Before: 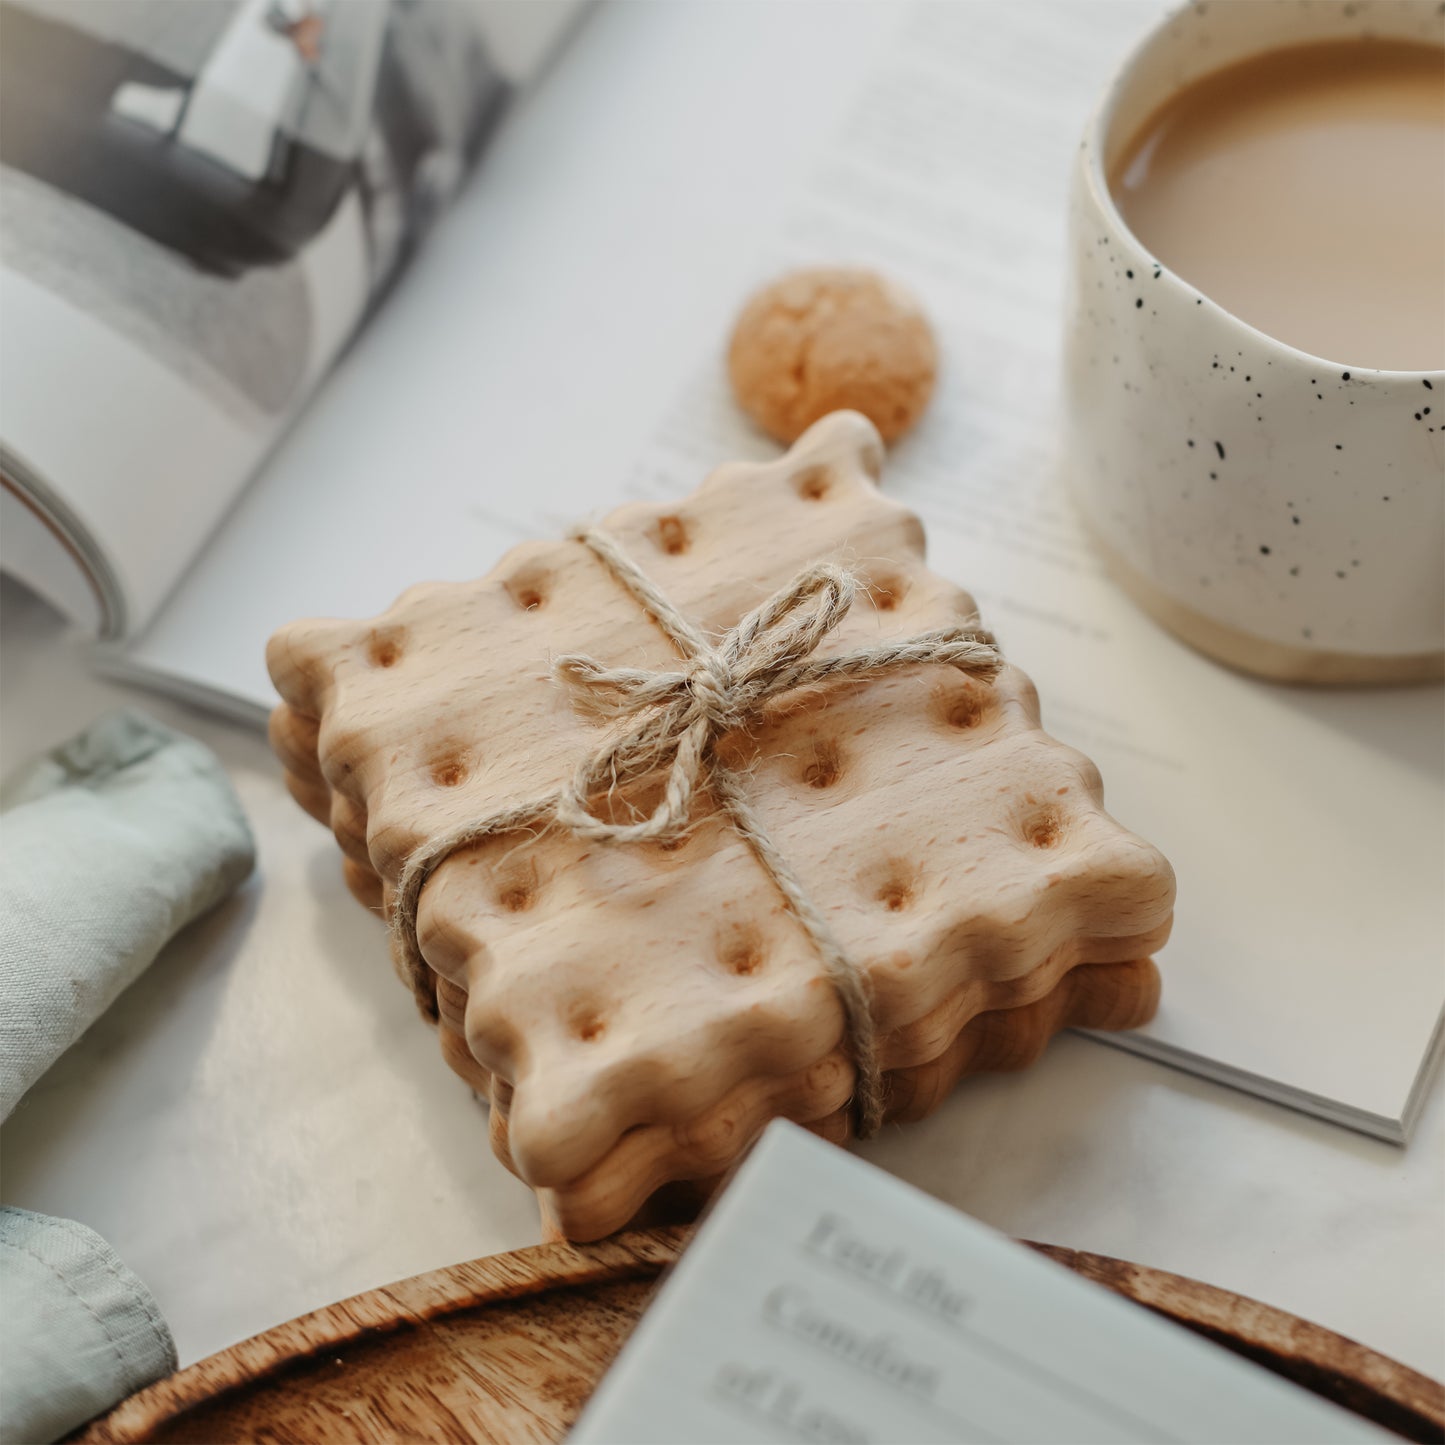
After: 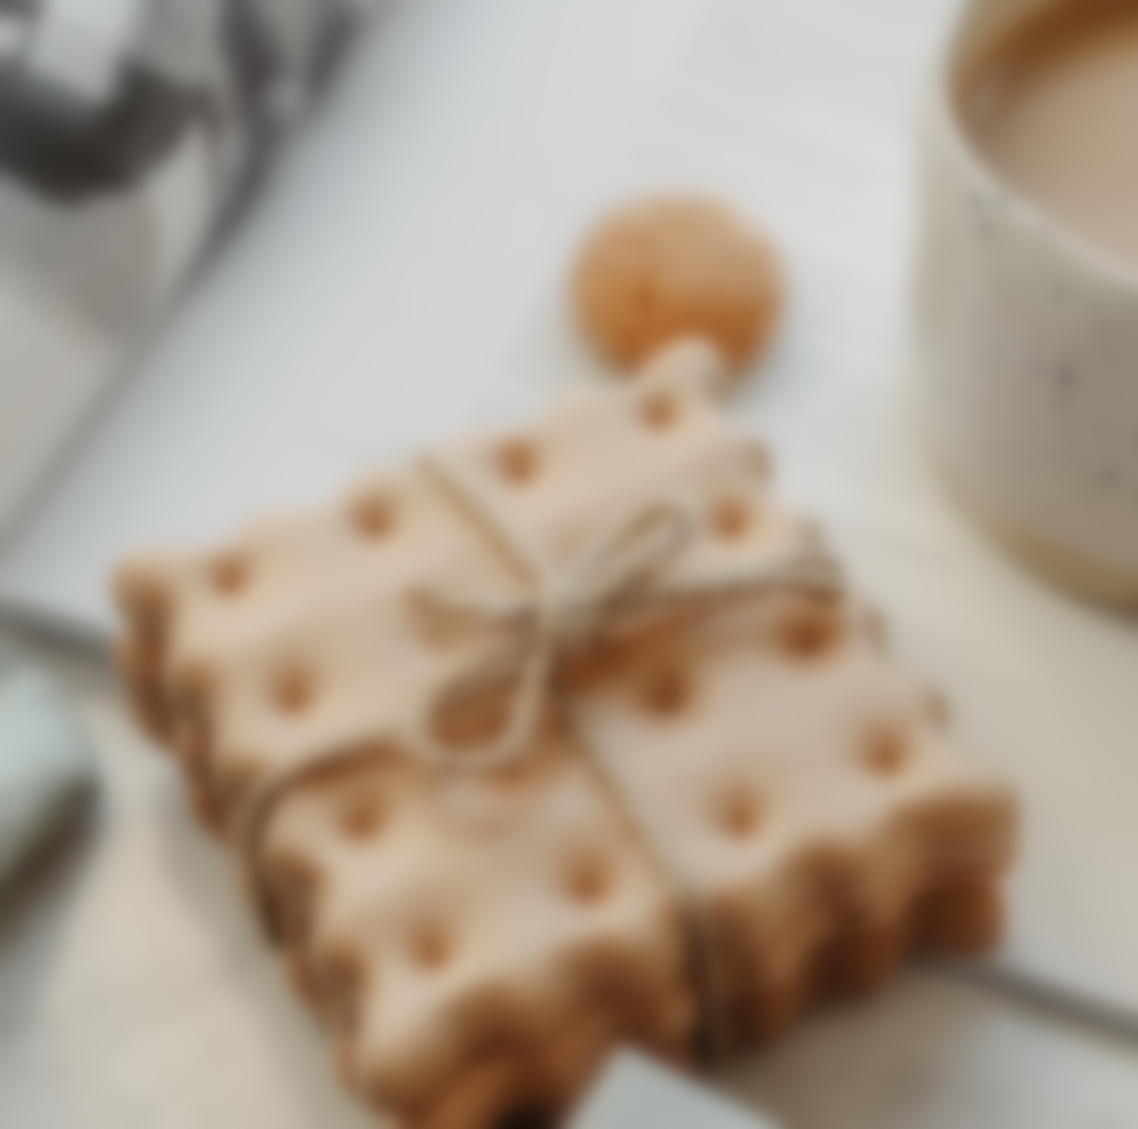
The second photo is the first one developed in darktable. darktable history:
crop and rotate: left 10.77%, top 5.1%, right 10.41%, bottom 16.76%
white balance: red 1, blue 1
lowpass: on, module defaults
